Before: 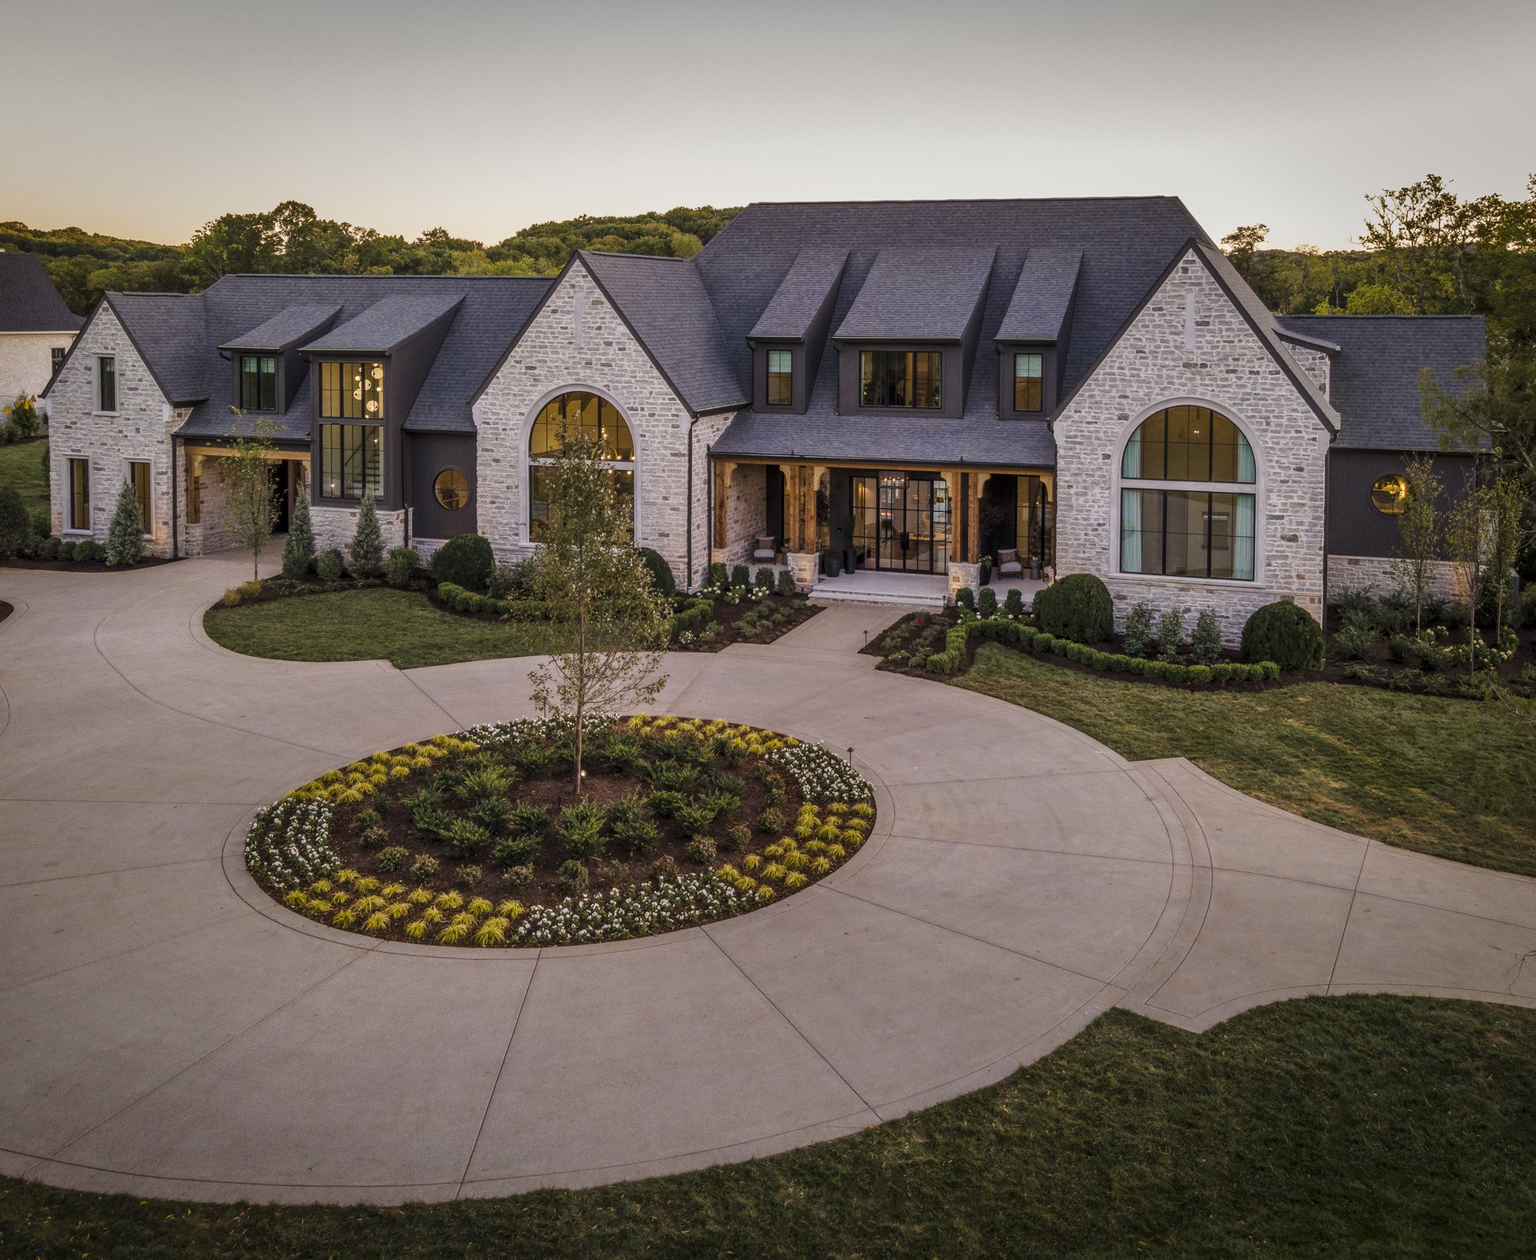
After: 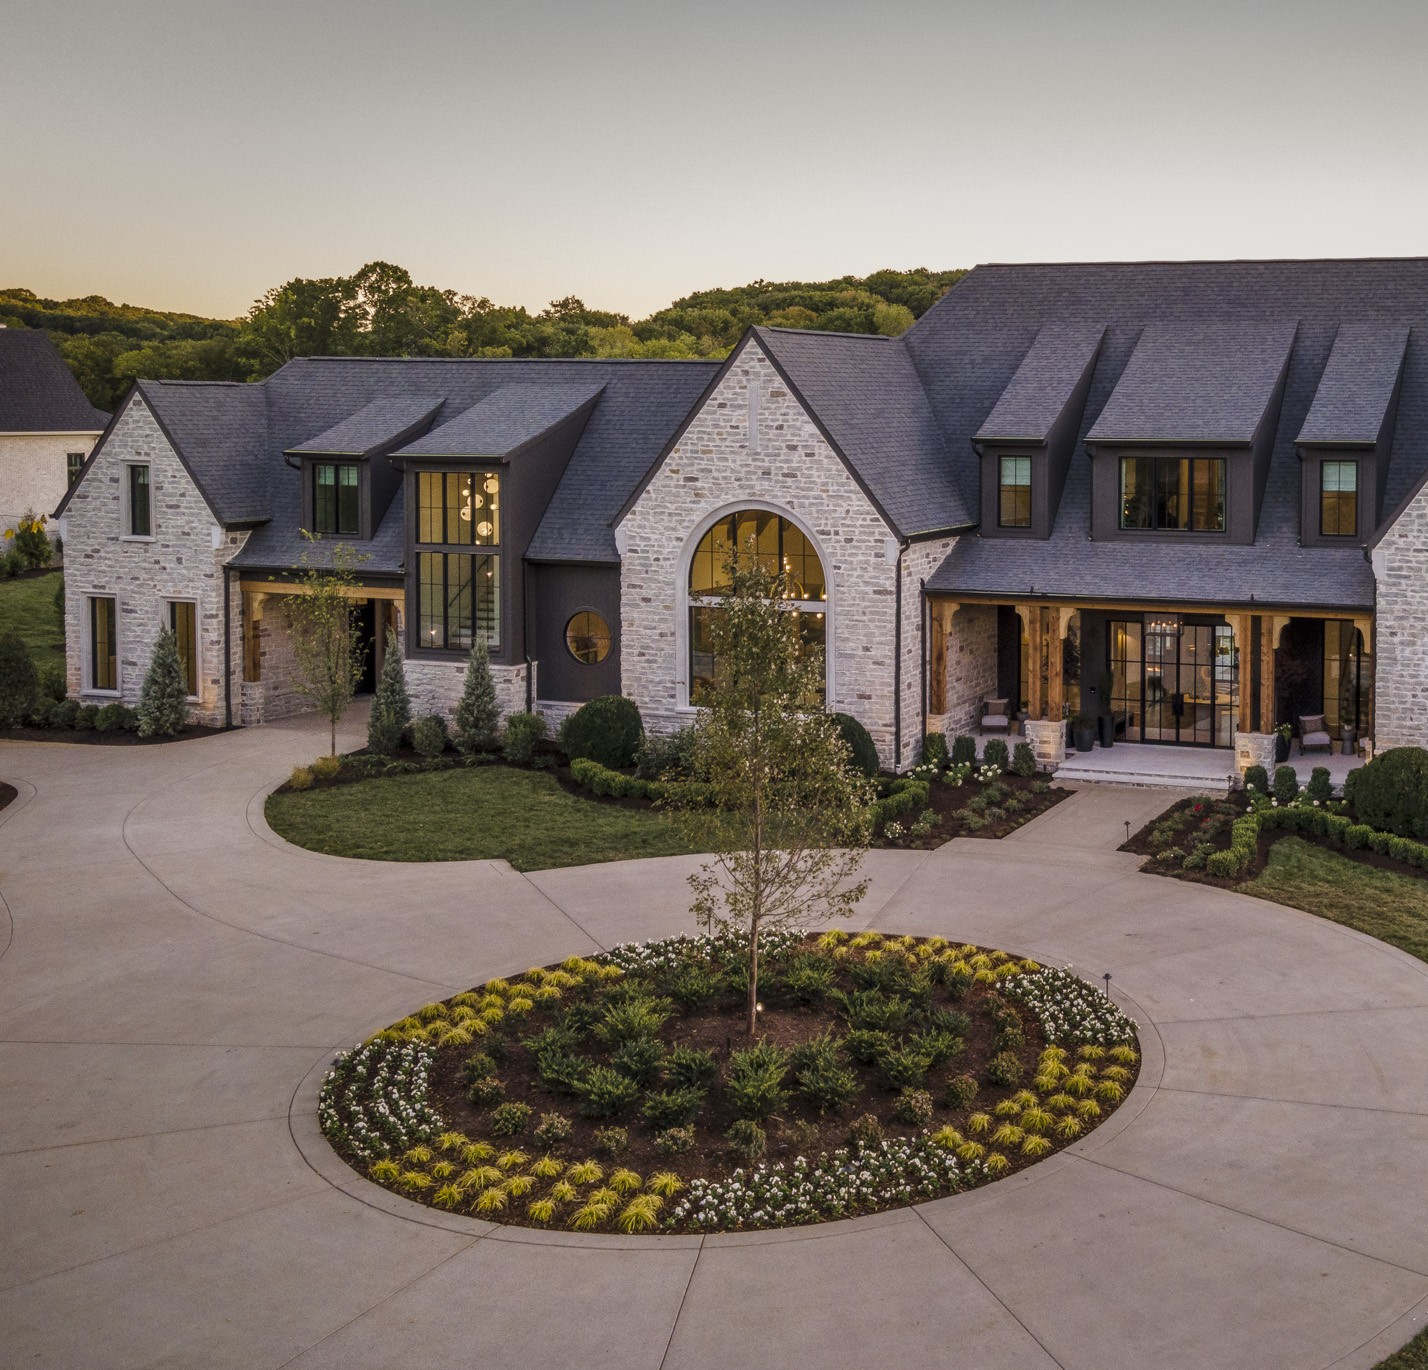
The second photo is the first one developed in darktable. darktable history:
crop: right 28.521%, bottom 16.476%
